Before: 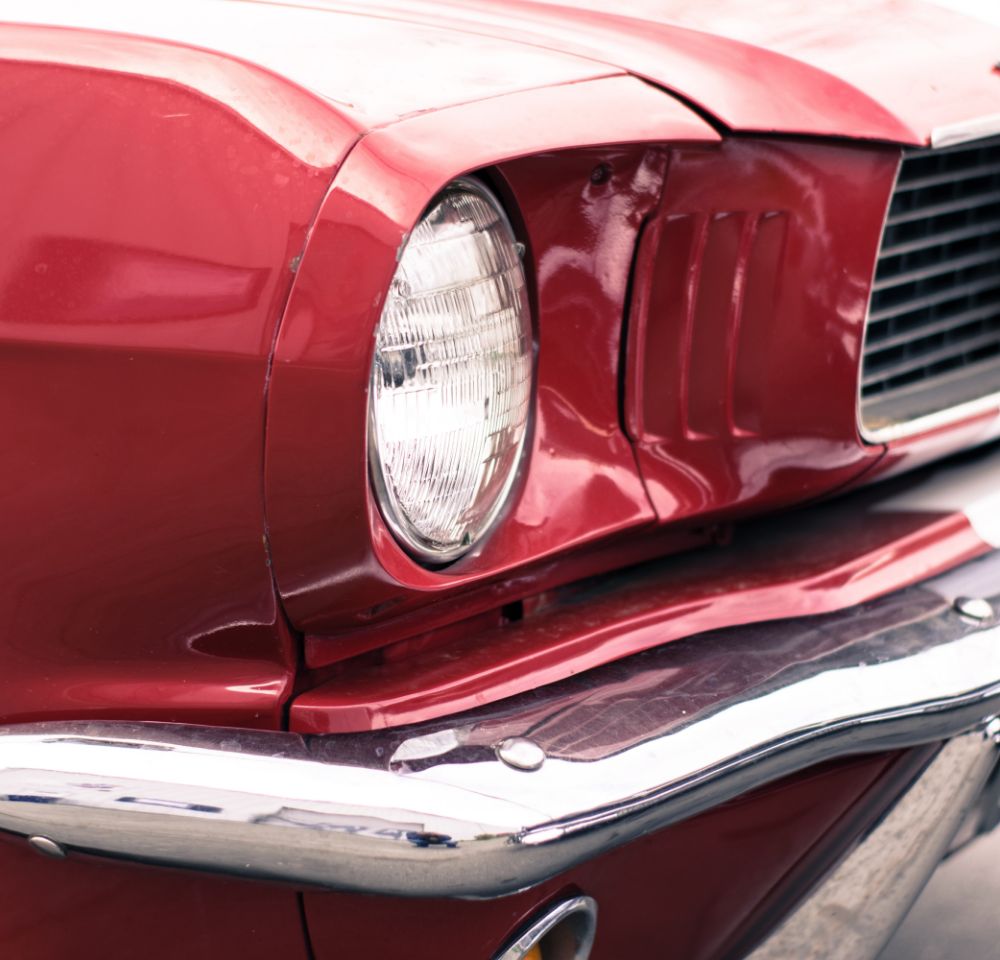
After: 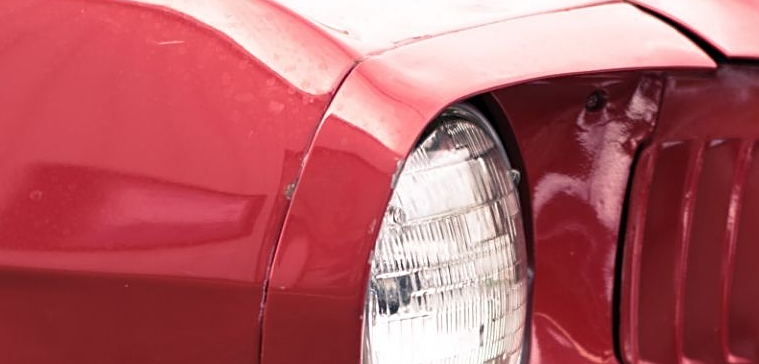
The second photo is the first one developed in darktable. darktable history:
exposure: compensate highlight preservation false
crop: left 0.583%, top 7.635%, right 23.475%, bottom 54.367%
sharpen: on, module defaults
